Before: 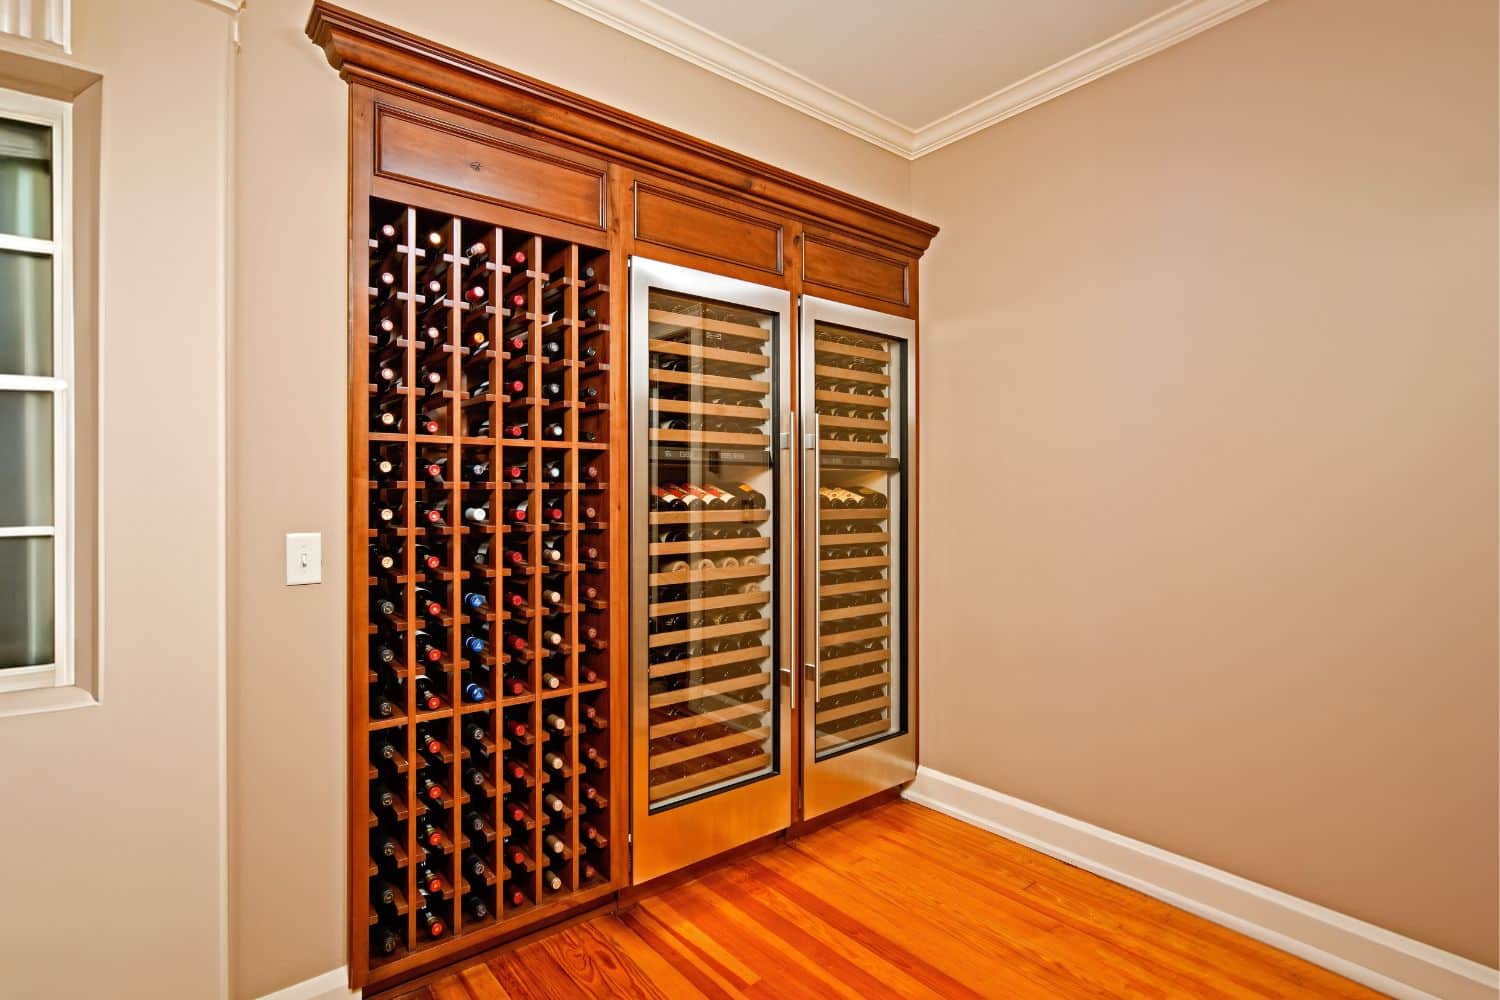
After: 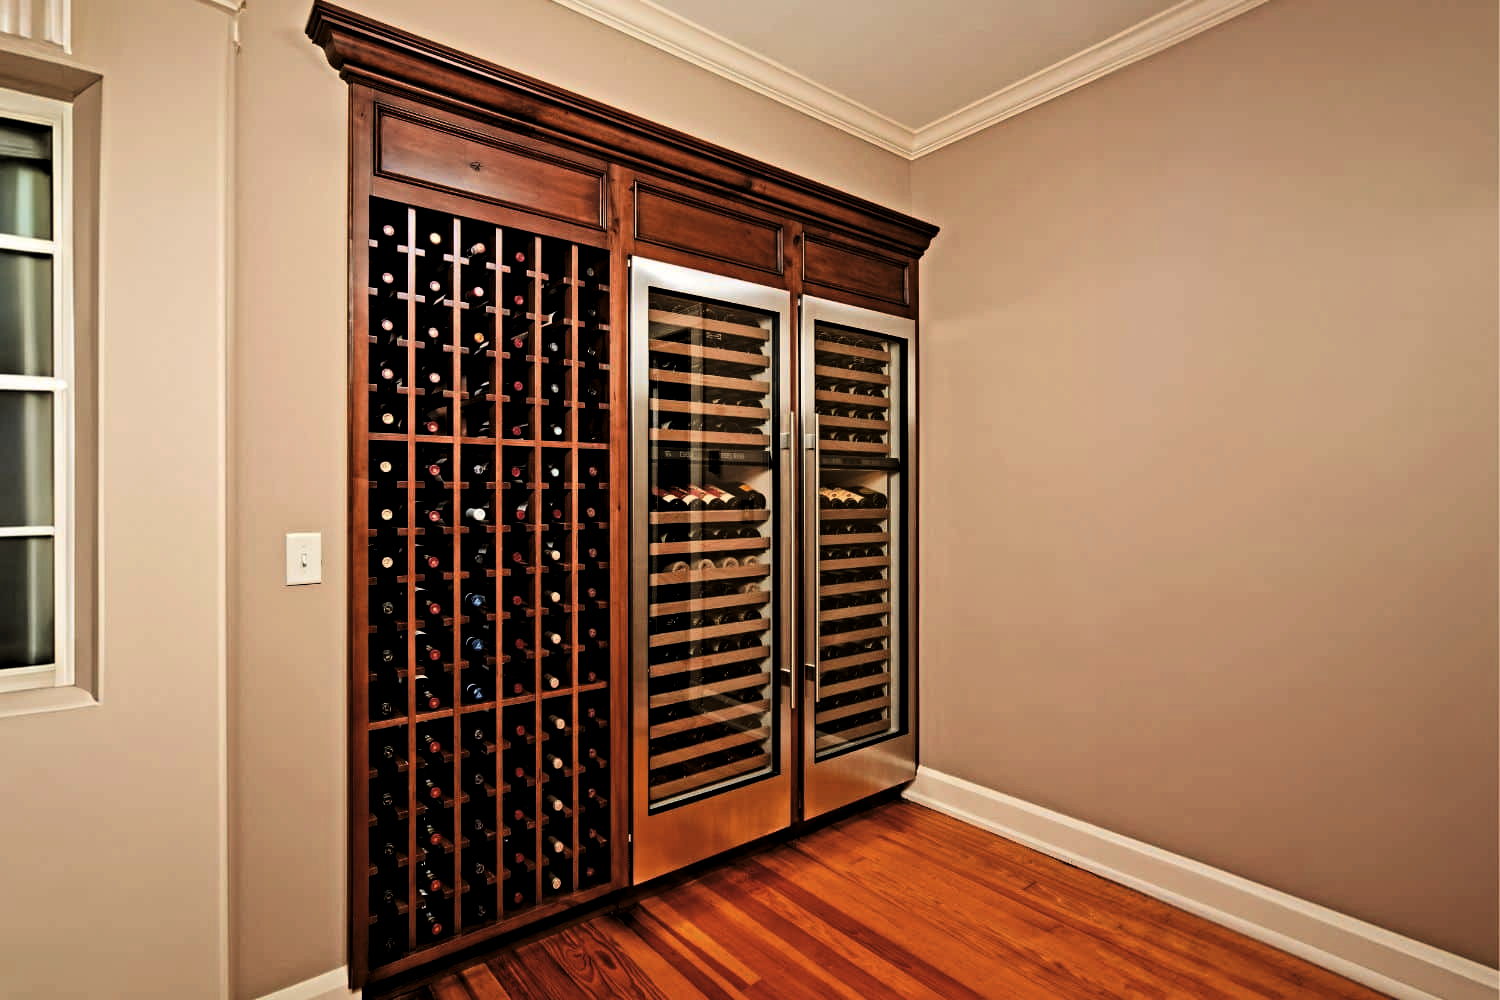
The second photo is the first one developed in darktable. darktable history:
levels: mode automatic, black 8.58%, gray 59.42%, levels [0, 0.445, 1]
tone curve: curves: ch0 [(0, 0) (0.091, 0.066) (0.184, 0.16) (0.491, 0.519) (0.748, 0.765) (1, 0.919)]; ch1 [(0, 0) (0.179, 0.173) (0.322, 0.32) (0.424, 0.424) (0.502, 0.504) (0.56, 0.578) (0.631, 0.675) (0.777, 0.806) (1, 1)]; ch2 [(0, 0) (0.434, 0.447) (0.483, 0.487) (0.547, 0.573) (0.676, 0.673) (1, 1)], color space Lab, independent channels, preserve colors none
